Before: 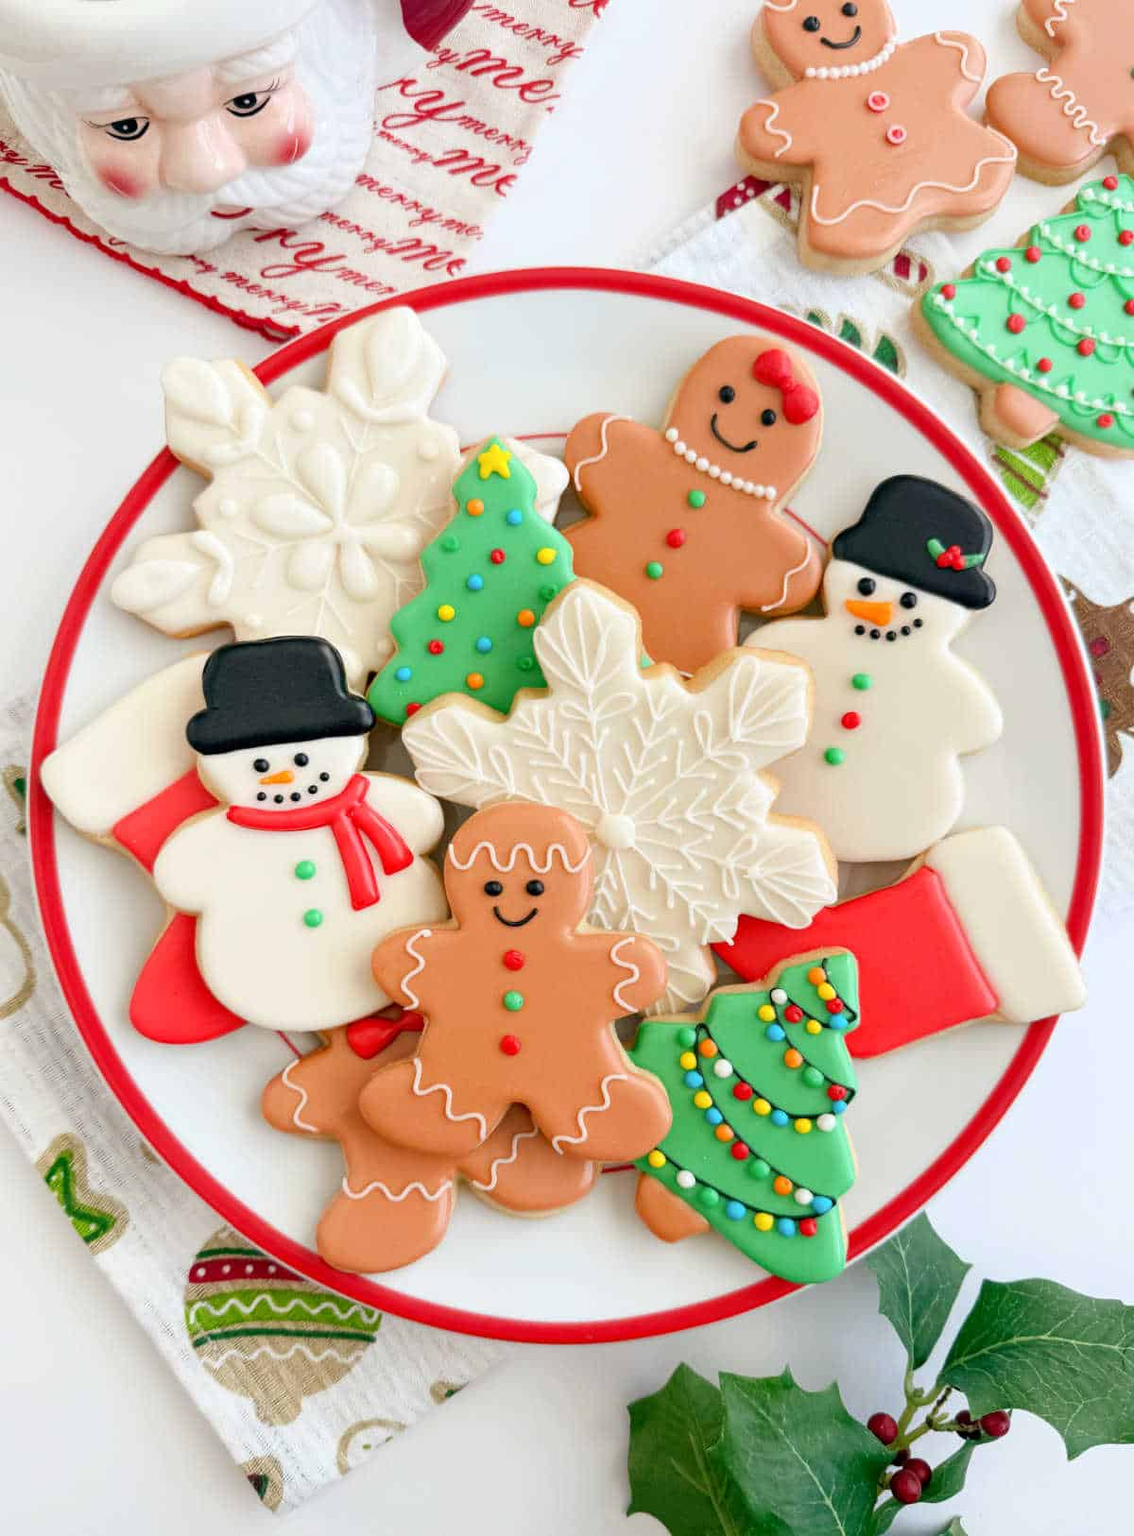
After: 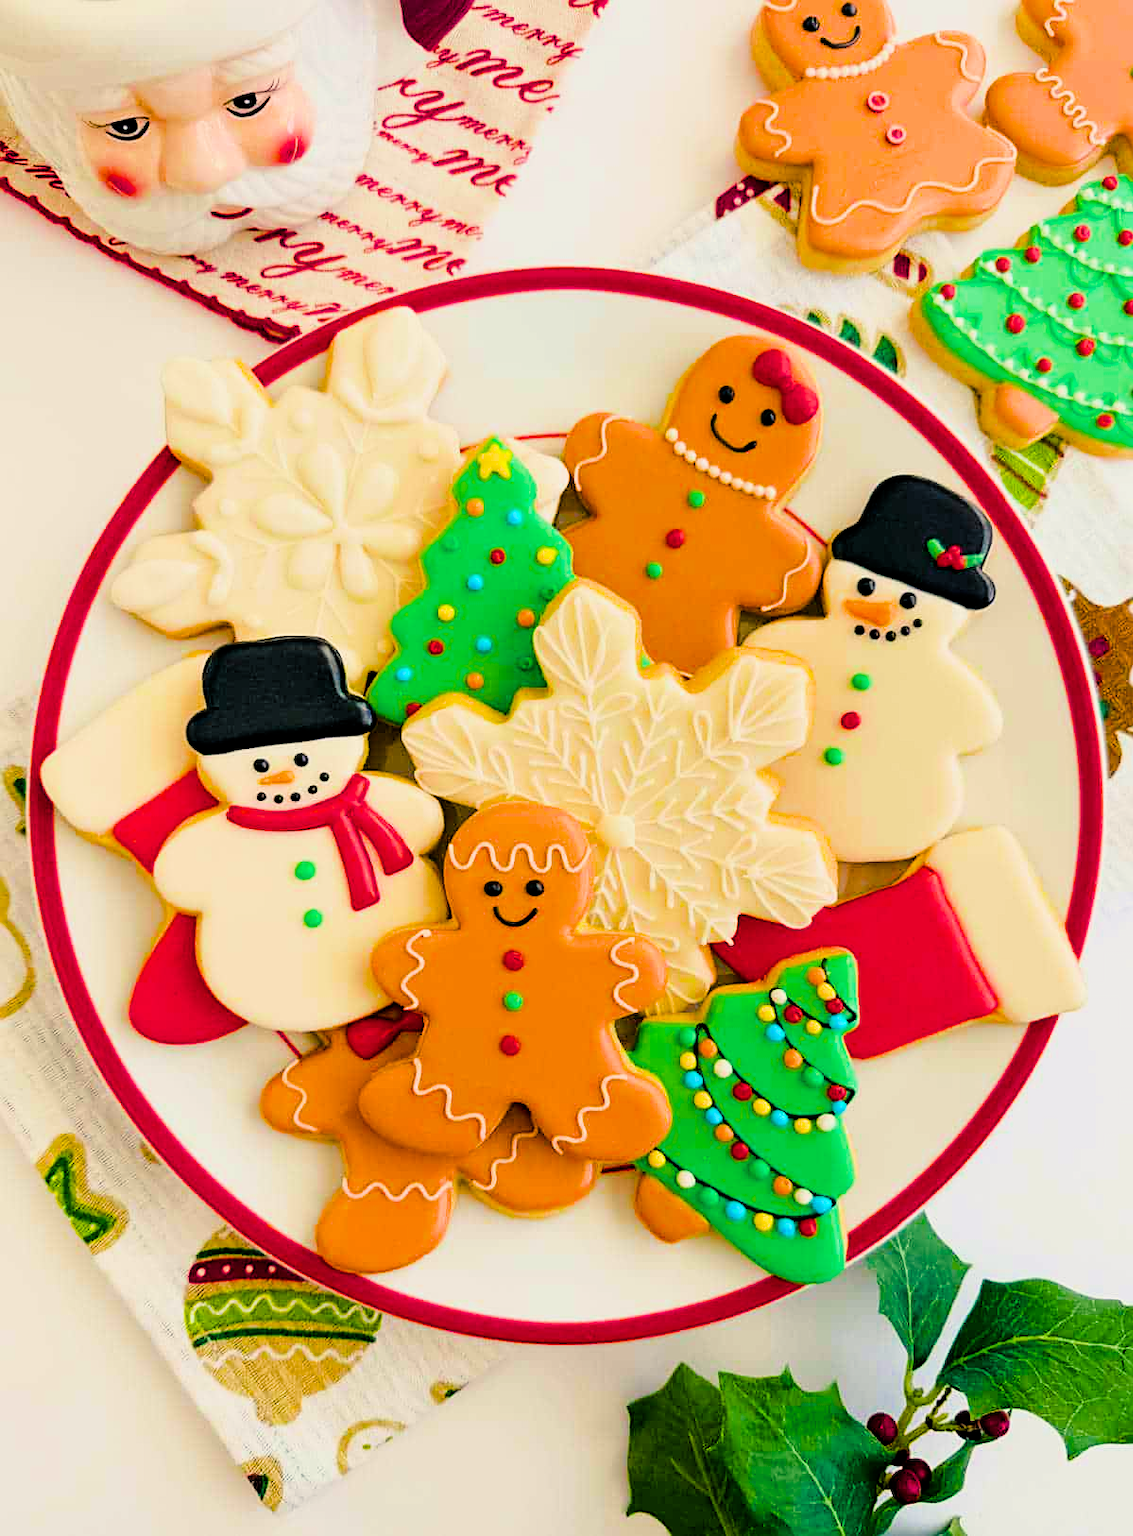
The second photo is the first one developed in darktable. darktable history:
filmic rgb: black relative exposure -7.6 EV, white relative exposure 4.62 EV, target black luminance 0%, hardness 3.56, latitude 50.38%, contrast 1.03, highlights saturation mix 8.96%, shadows ↔ highlights balance -0.162%
sharpen: on, module defaults
color balance rgb: power › hue 307.53°, highlights gain › chroma 2.975%, highlights gain › hue 76.05°, global offset › luminance 0.482%, global offset › hue 60.09°, perceptual saturation grading › global saturation 65.922%, perceptual saturation grading › highlights 59.351%, perceptual saturation grading › mid-tones 49.405%, perceptual saturation grading › shadows 49.418%, perceptual brilliance grading › highlights 17.041%, perceptual brilliance grading › mid-tones 31.44%, perceptual brilliance grading › shadows -30.798%
